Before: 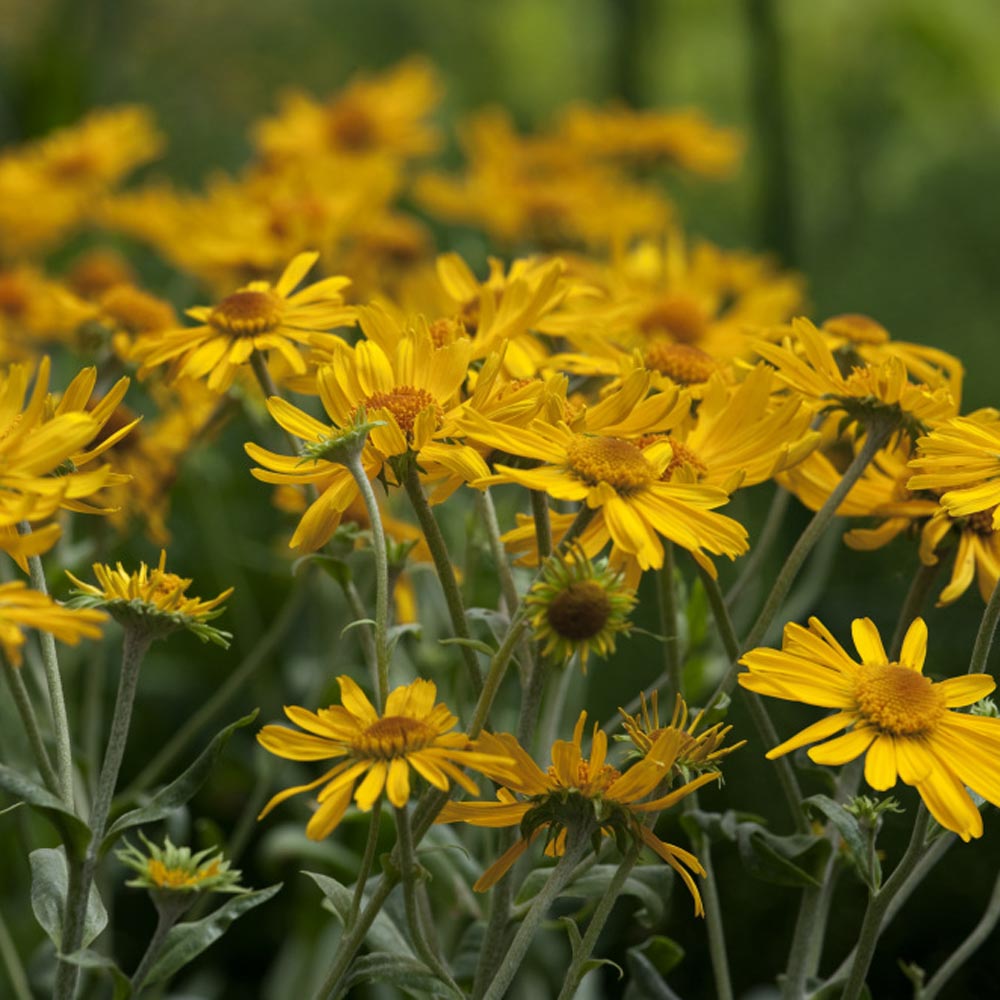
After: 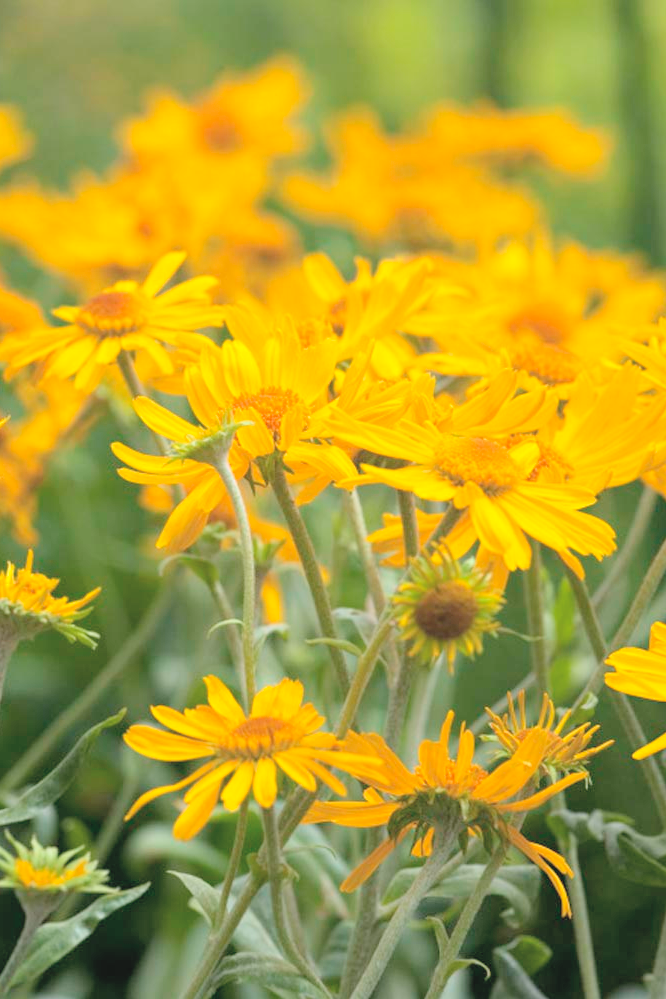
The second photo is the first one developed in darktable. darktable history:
global tonemap: drago (0.7, 100)
exposure: black level correction -0.002, exposure 0.54 EV, compensate highlight preservation false
crop and rotate: left 13.342%, right 19.991%
